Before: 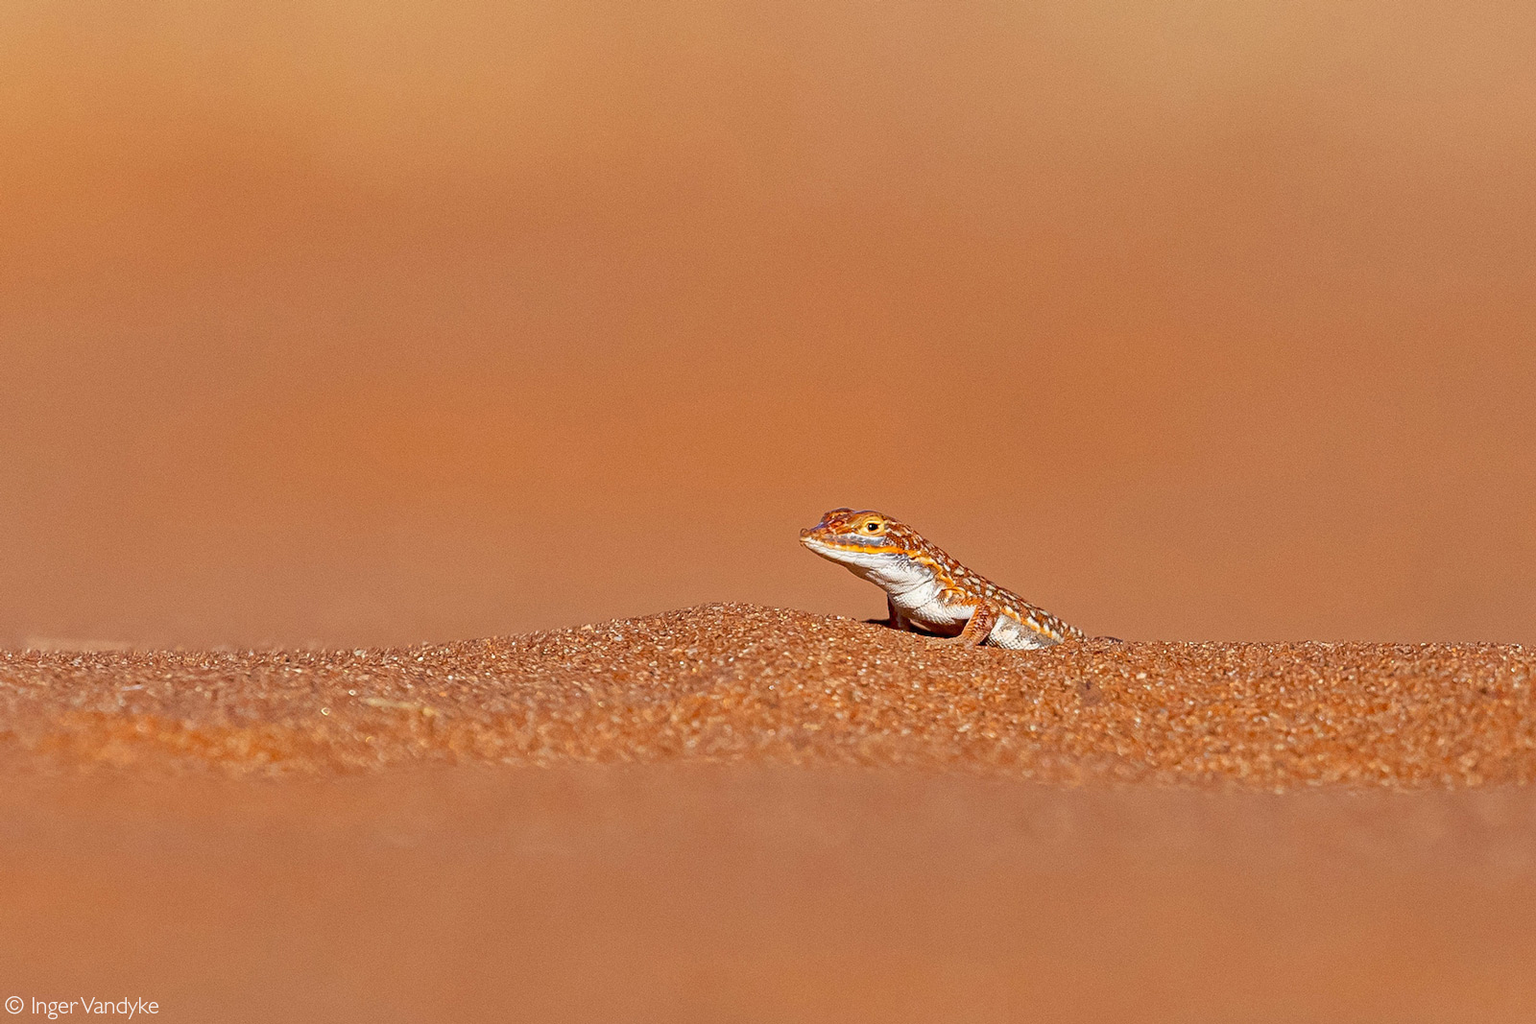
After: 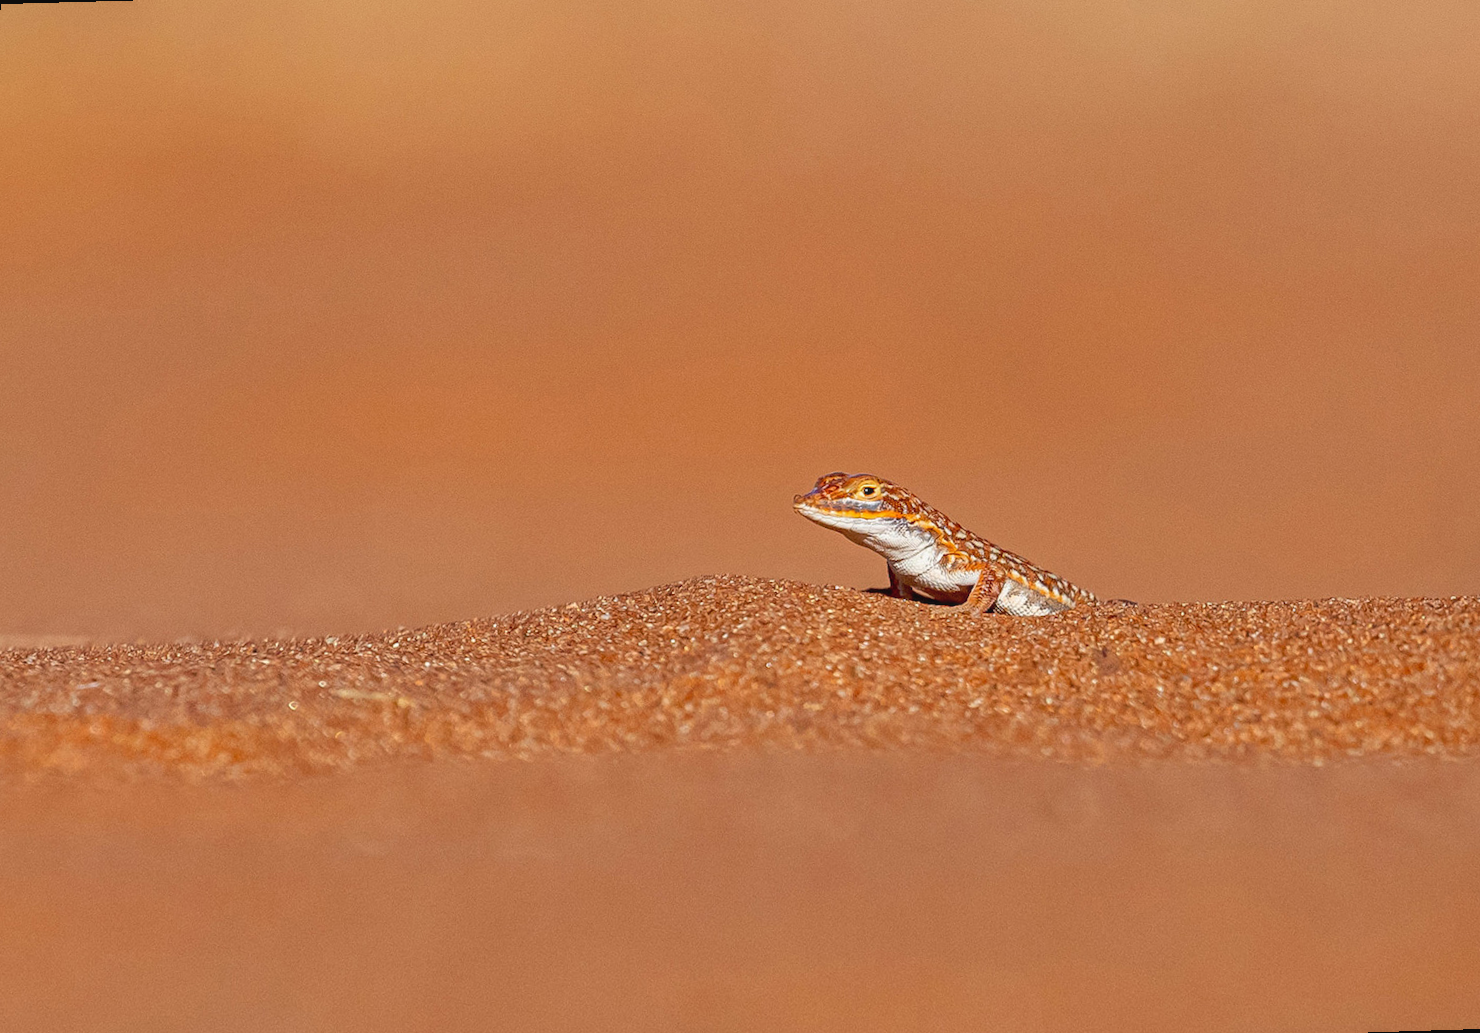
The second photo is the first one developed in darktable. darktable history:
local contrast: detail 110%
rotate and perspective: rotation -1.68°, lens shift (vertical) -0.146, crop left 0.049, crop right 0.912, crop top 0.032, crop bottom 0.96
